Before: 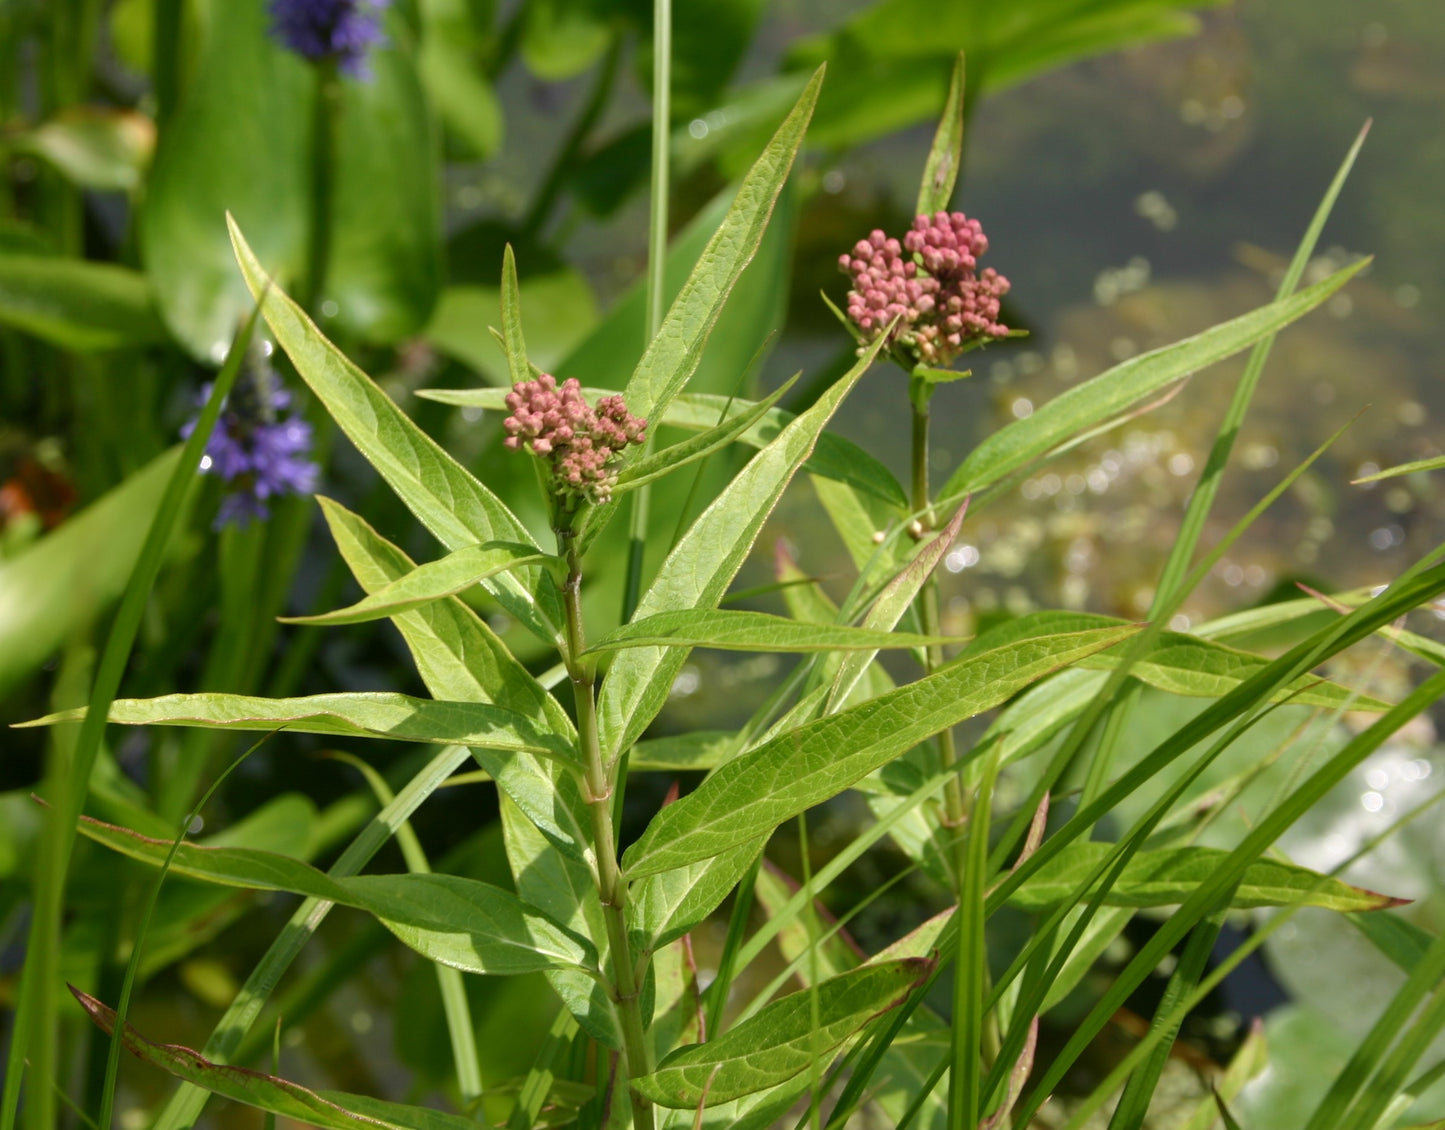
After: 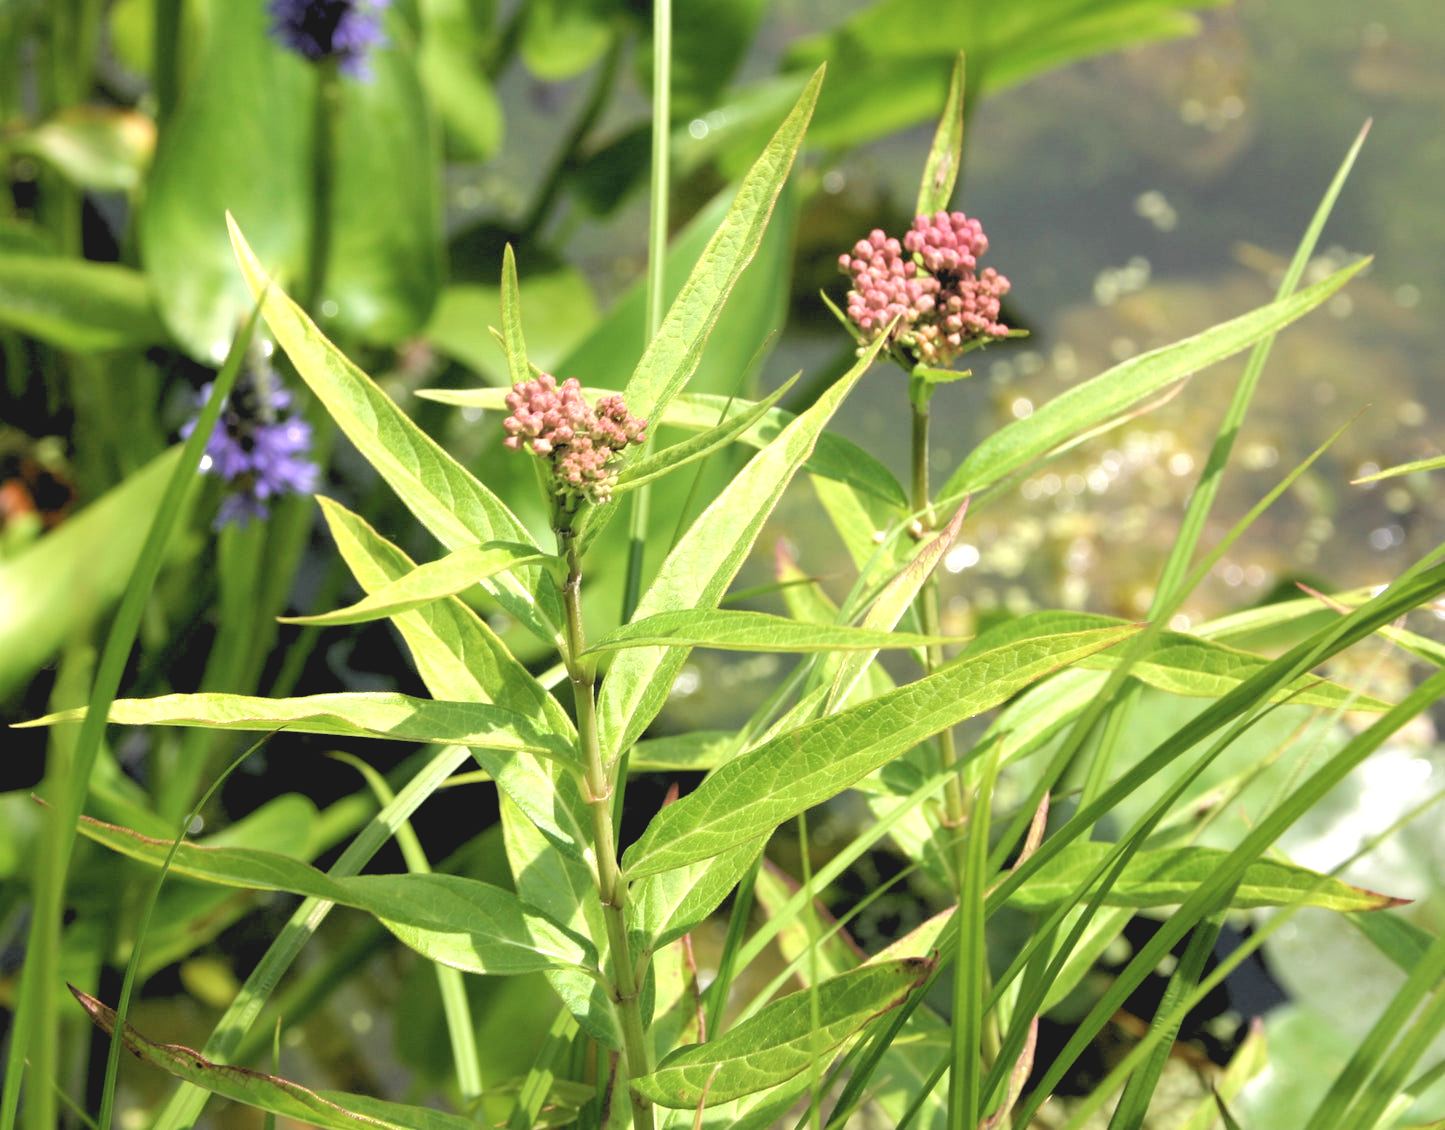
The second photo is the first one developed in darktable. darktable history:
exposure: exposure 1 EV, compensate highlight preservation false
contrast brightness saturation: contrast -0.15, brightness 0.05, saturation -0.12
rgb levels: levels [[0.034, 0.472, 0.904], [0, 0.5, 1], [0, 0.5, 1]]
